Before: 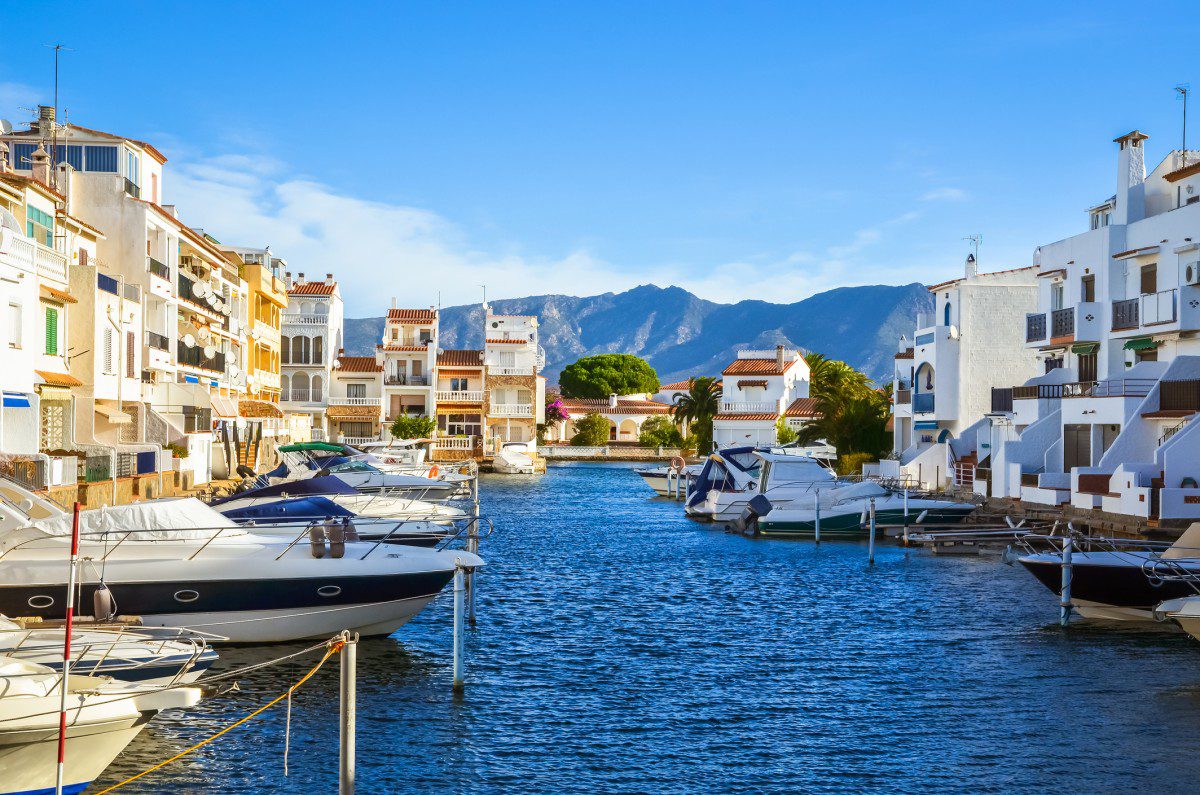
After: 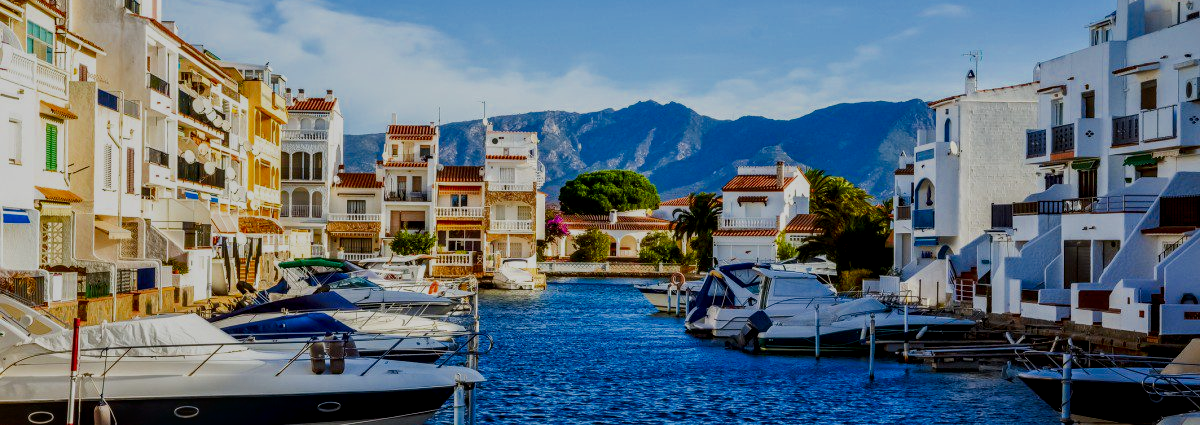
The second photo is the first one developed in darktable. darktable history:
filmic rgb: black relative exposure -7.65 EV, white relative exposure 4.56 EV, hardness 3.61, contrast 1.051
crop and rotate: top 23.177%, bottom 23.299%
local contrast: detail 130%
contrast brightness saturation: brightness -0.248, saturation 0.2
